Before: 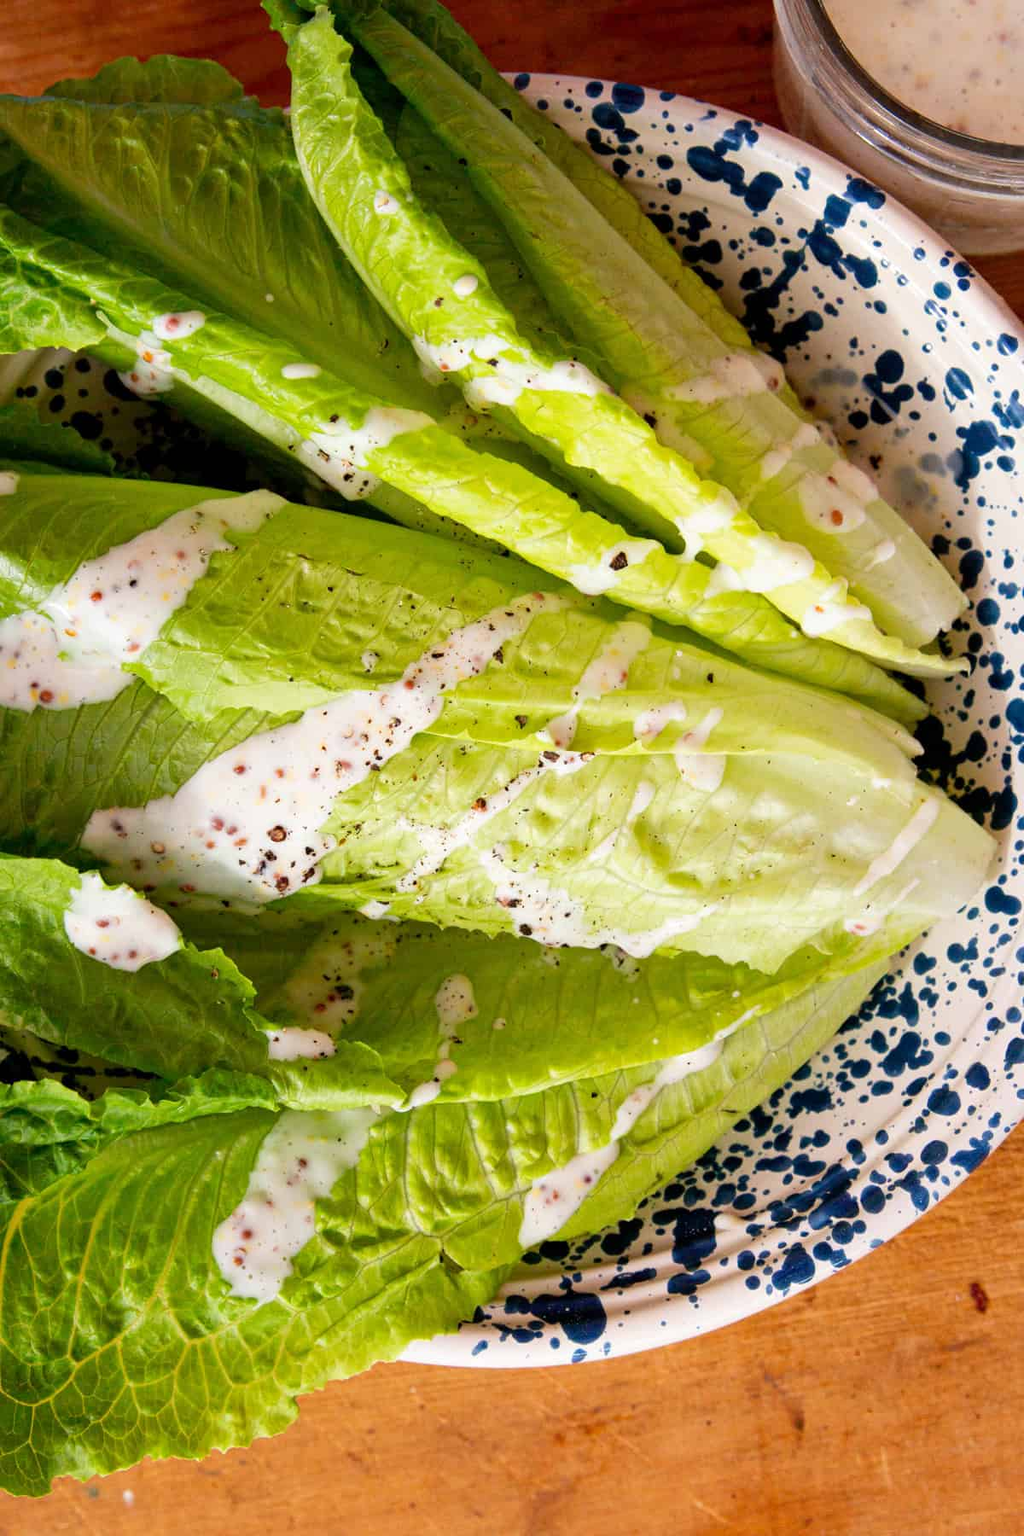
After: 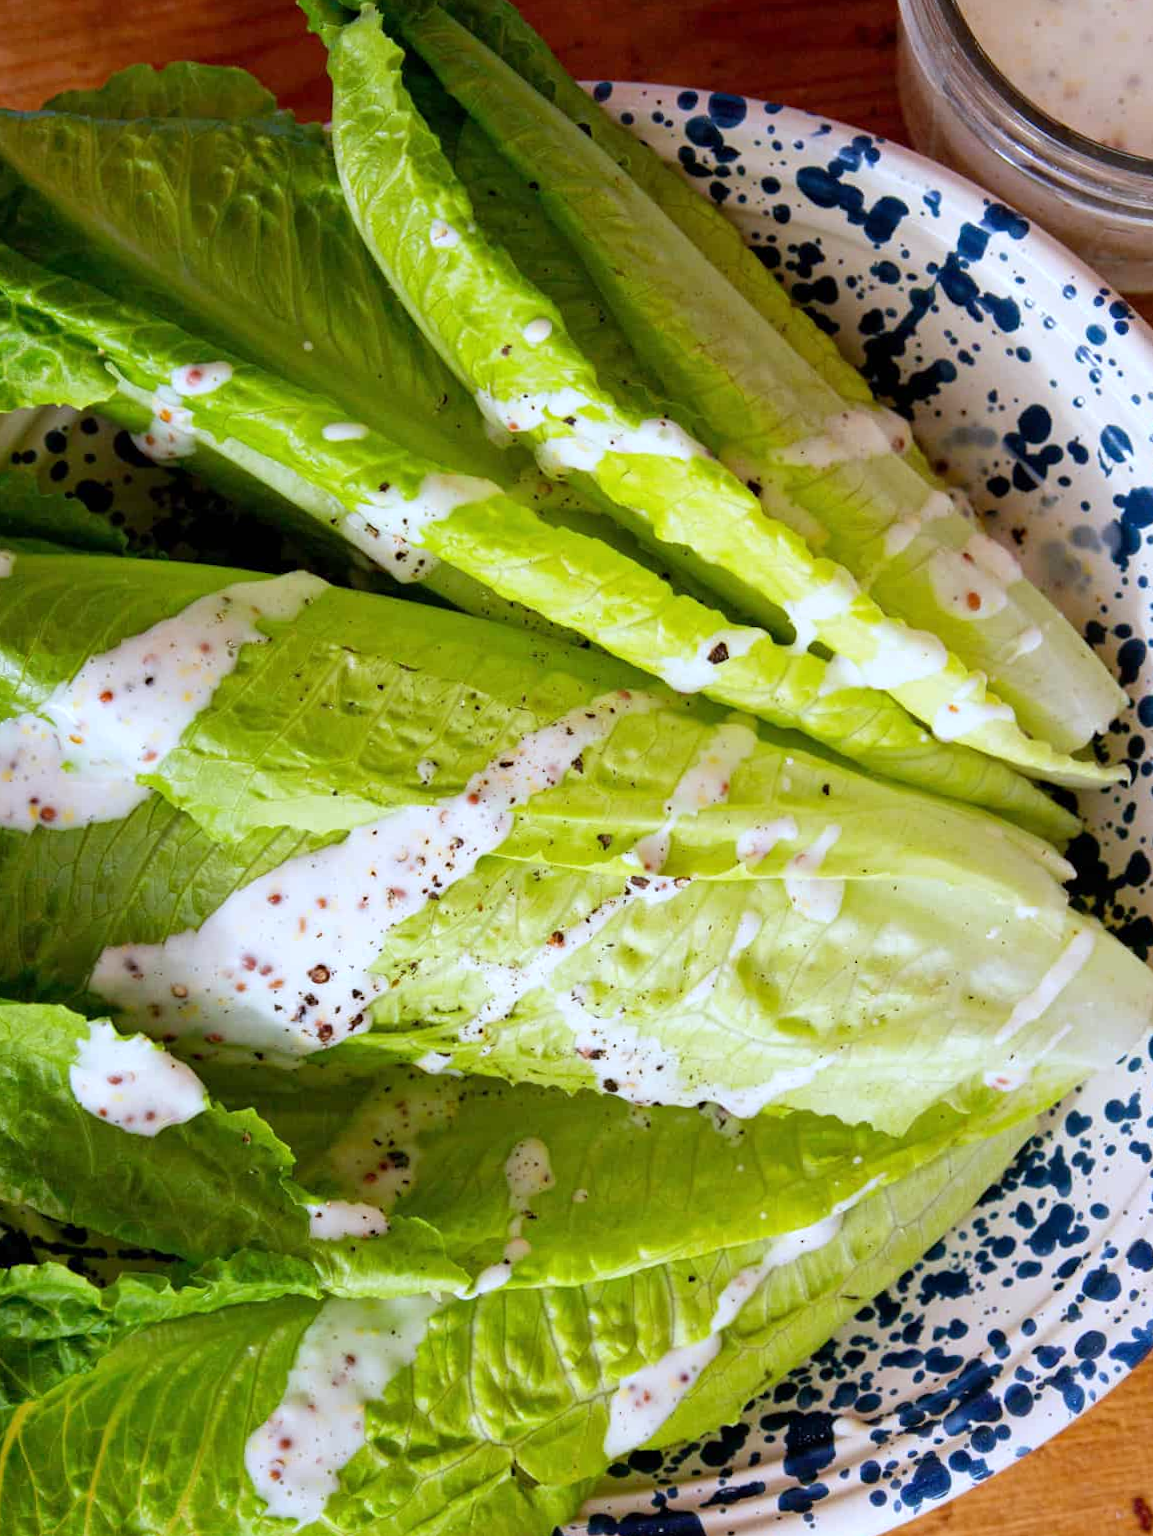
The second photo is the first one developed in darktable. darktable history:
crop and rotate: angle 0.2°, left 0.275%, right 3.127%, bottom 14.18%
white balance: red 0.931, blue 1.11
color correction: highlights a* 0.003, highlights b* -0.283
